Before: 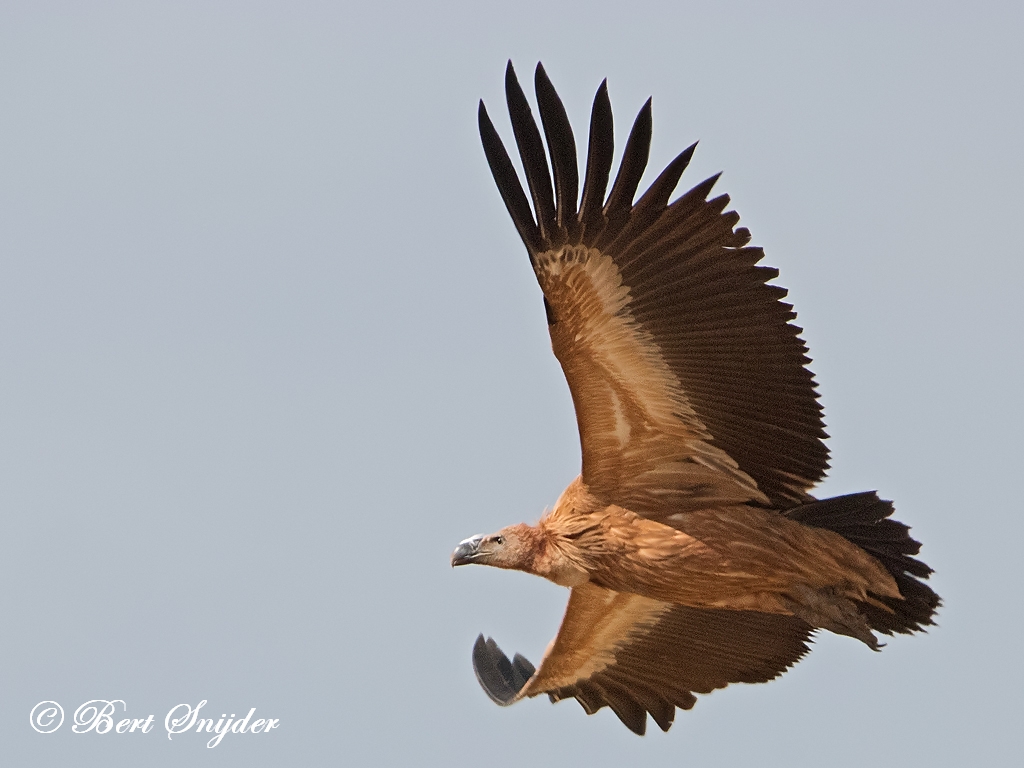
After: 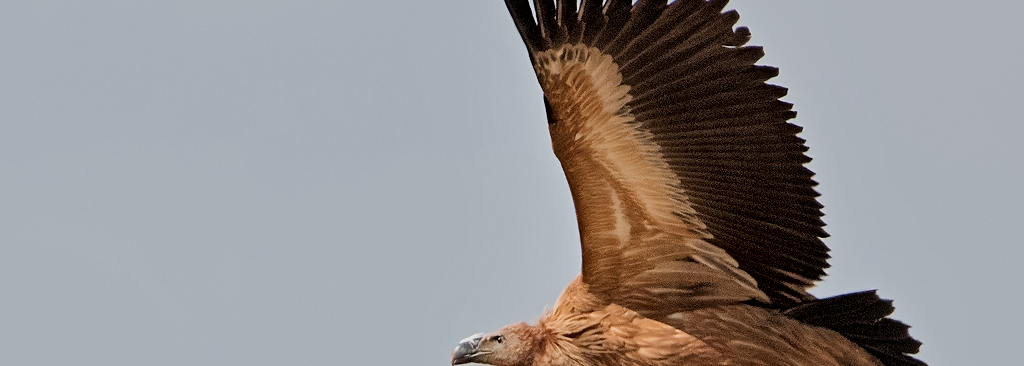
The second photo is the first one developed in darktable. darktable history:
crop and rotate: top 26.233%, bottom 25.986%
filmic rgb: black relative exposure -7.76 EV, white relative exposure 4.39 EV, hardness 3.76, latitude 38.69%, contrast 0.969, highlights saturation mix 9.33%, shadows ↔ highlights balance 3.81%
local contrast: mode bilateral grid, contrast 25, coarseness 46, detail 151%, midtone range 0.2
